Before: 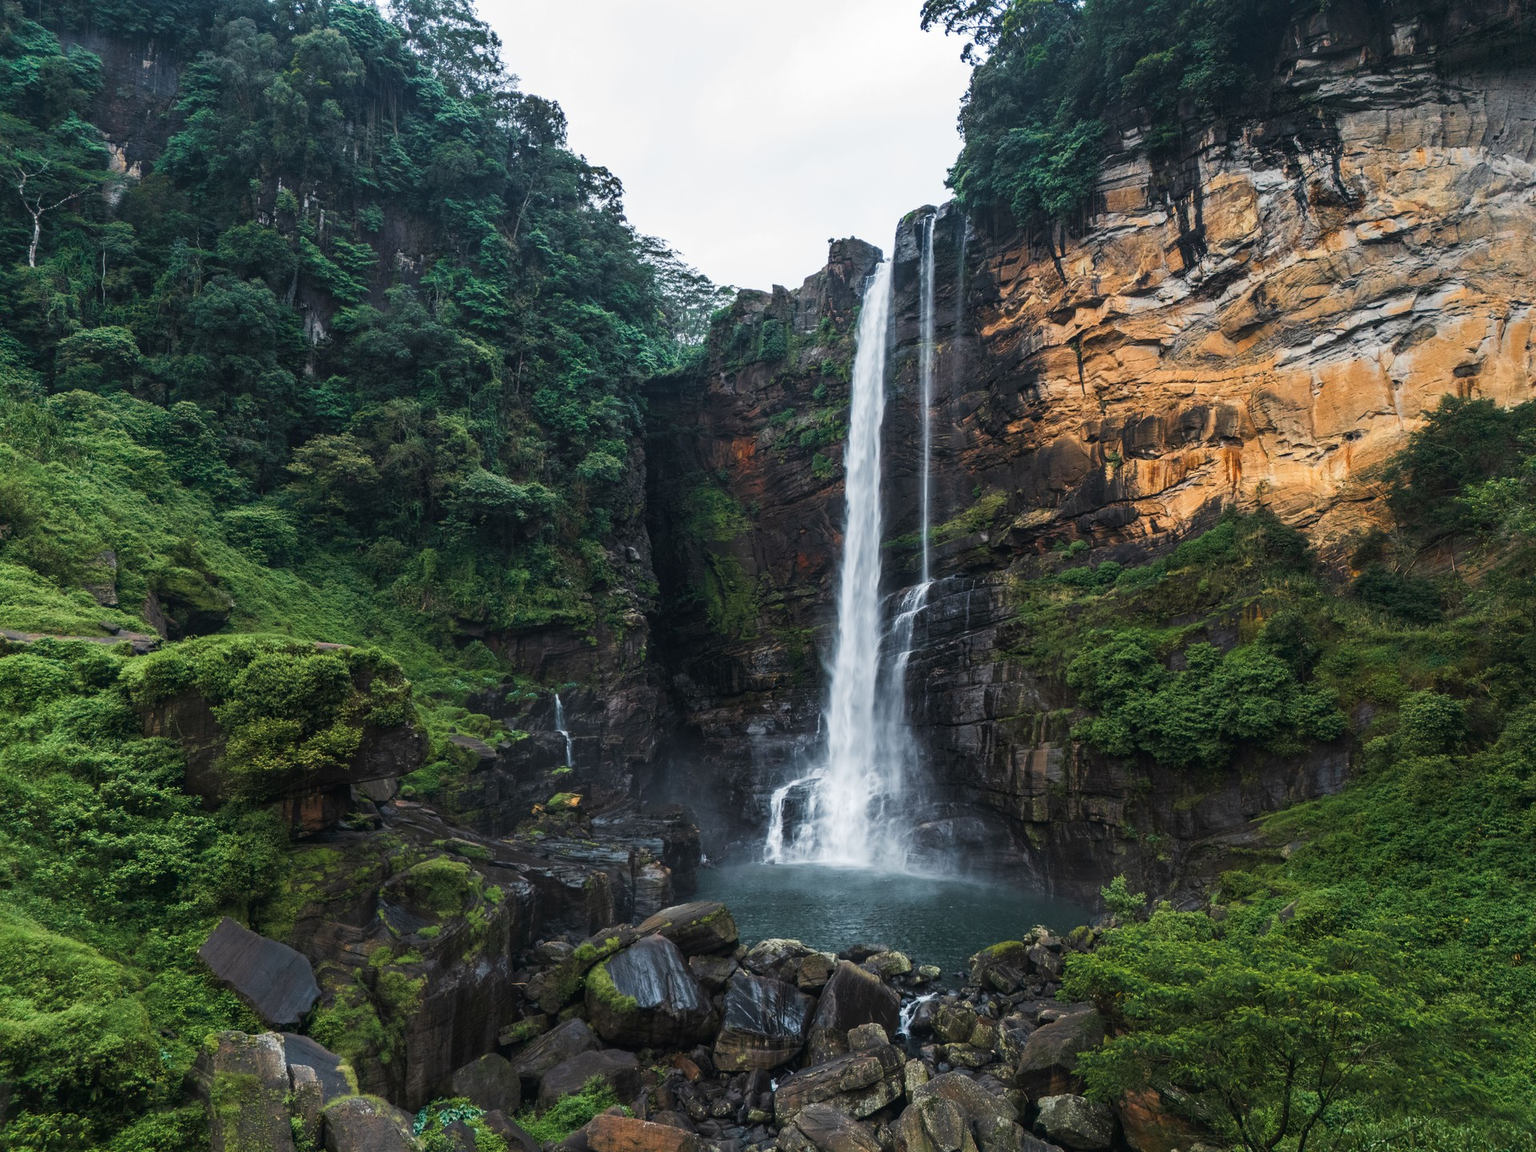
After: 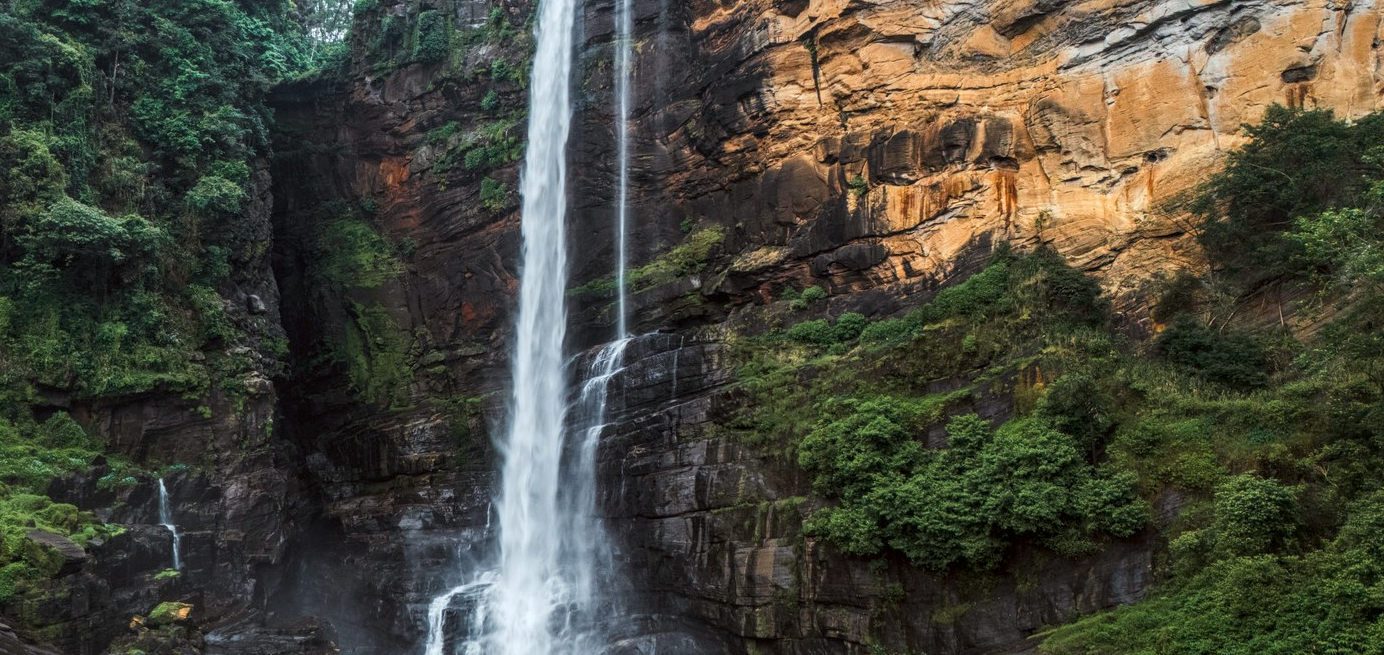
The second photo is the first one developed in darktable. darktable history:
local contrast: on, module defaults
color correction: highlights a* -2.73, highlights b* -2.8, shadows a* 2.49, shadows b* 3.03
crop and rotate: left 27.91%, top 27.07%, bottom 27.425%
